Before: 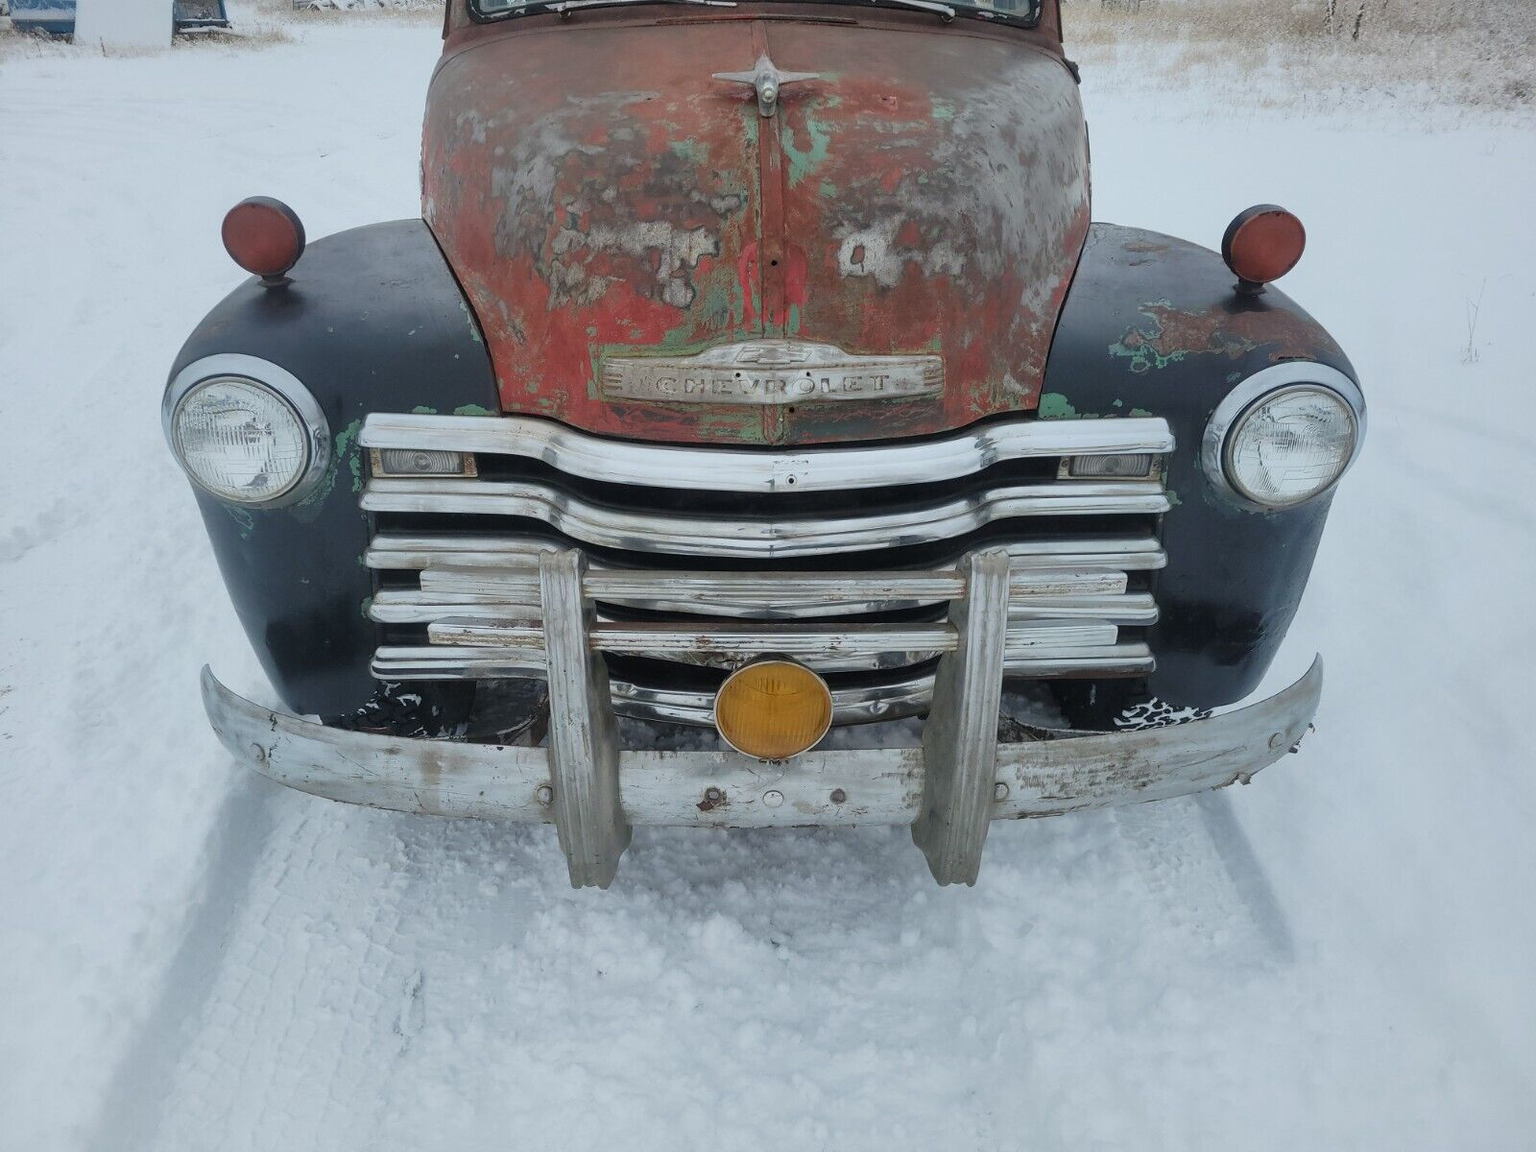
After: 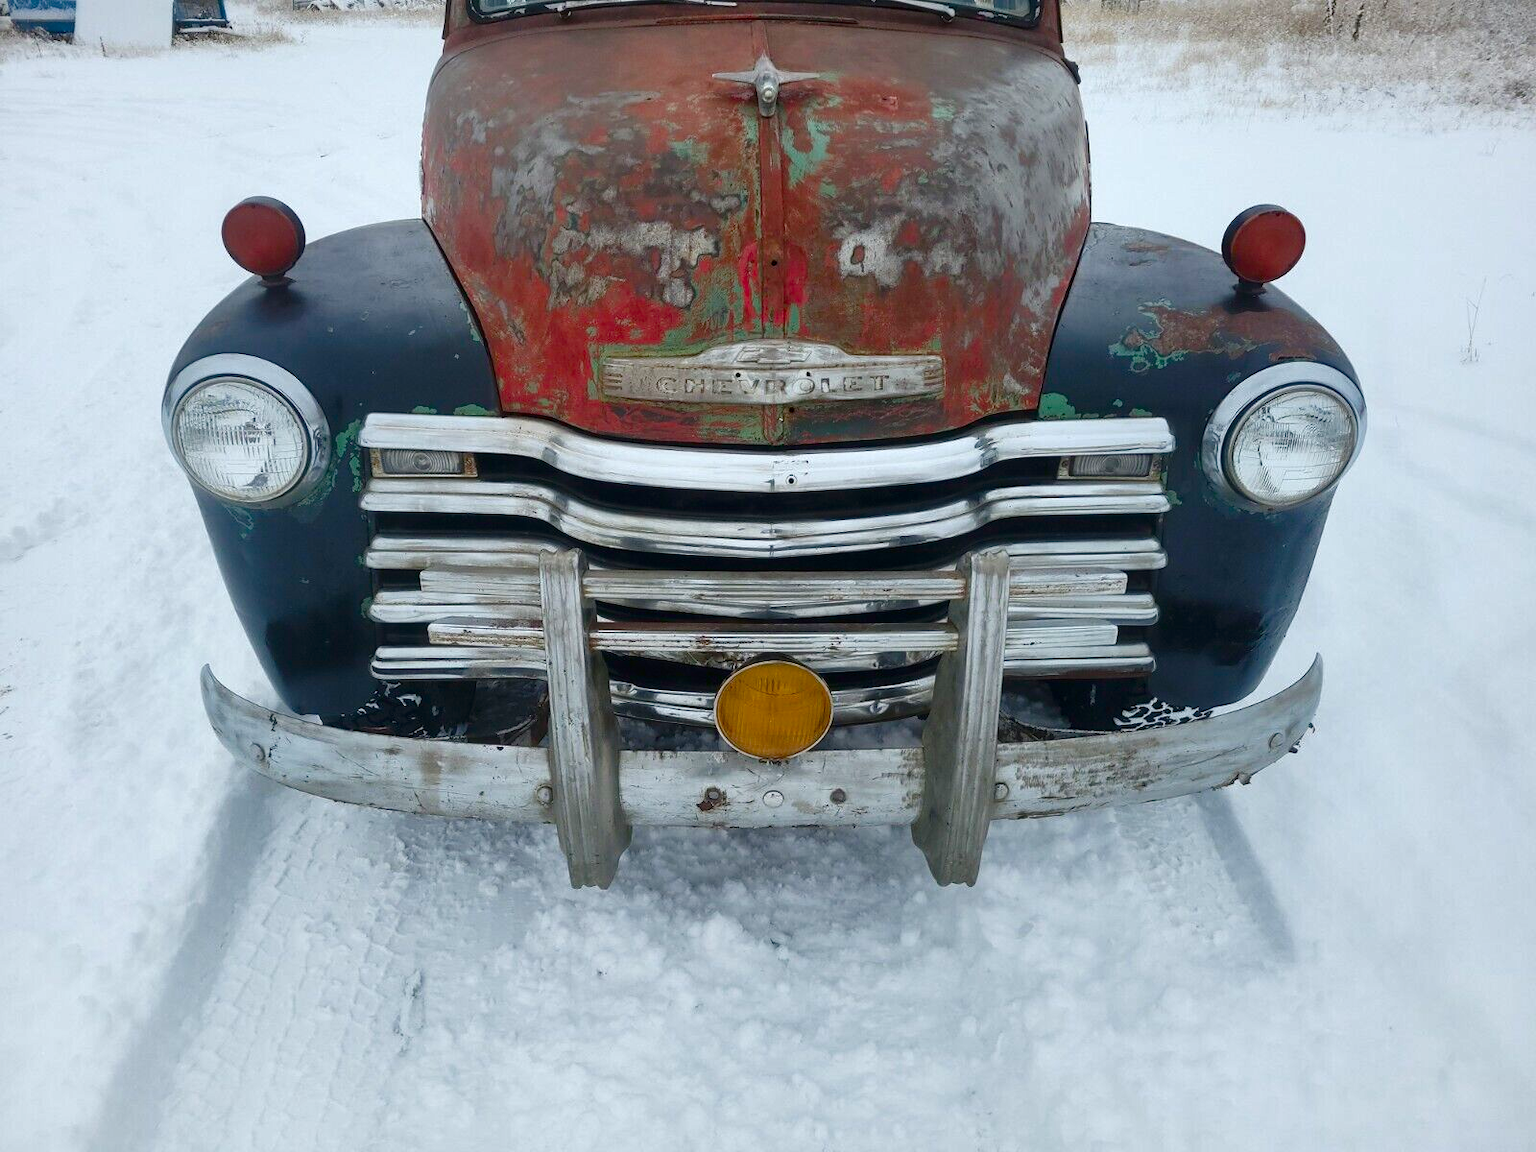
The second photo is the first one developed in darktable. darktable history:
color balance rgb: linear chroma grading › global chroma 9.839%, perceptual saturation grading › global saturation 20%, perceptual saturation grading › highlights -50.303%, perceptual saturation grading › shadows 30.002%, perceptual brilliance grading › global brilliance 10.895%, global vibrance 9.441%
contrast brightness saturation: contrast 0.065, brightness -0.126, saturation 0.055
